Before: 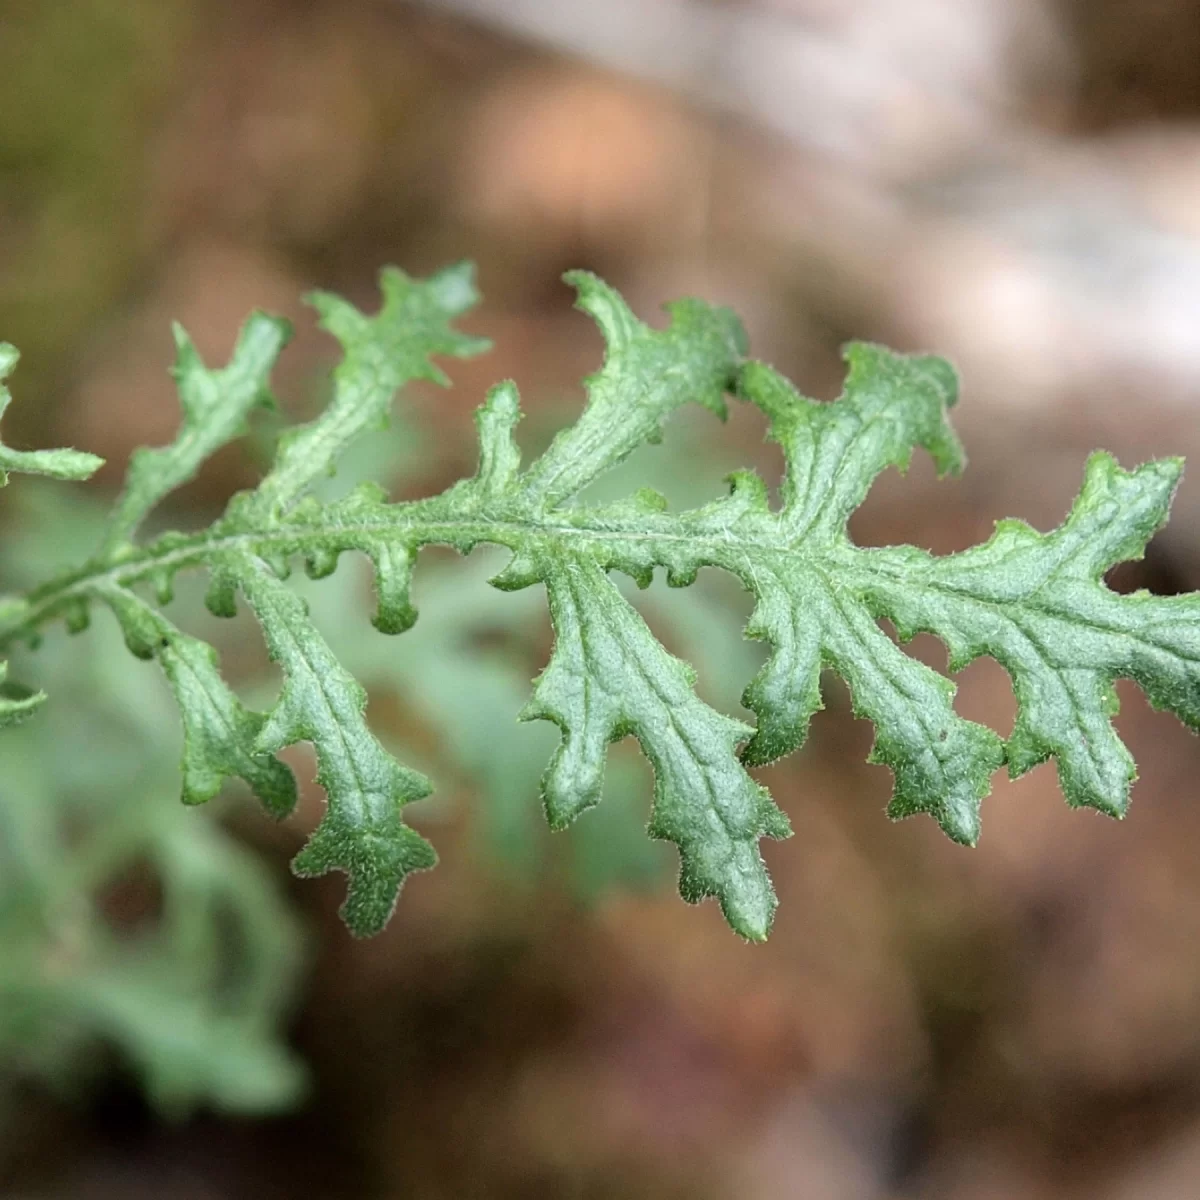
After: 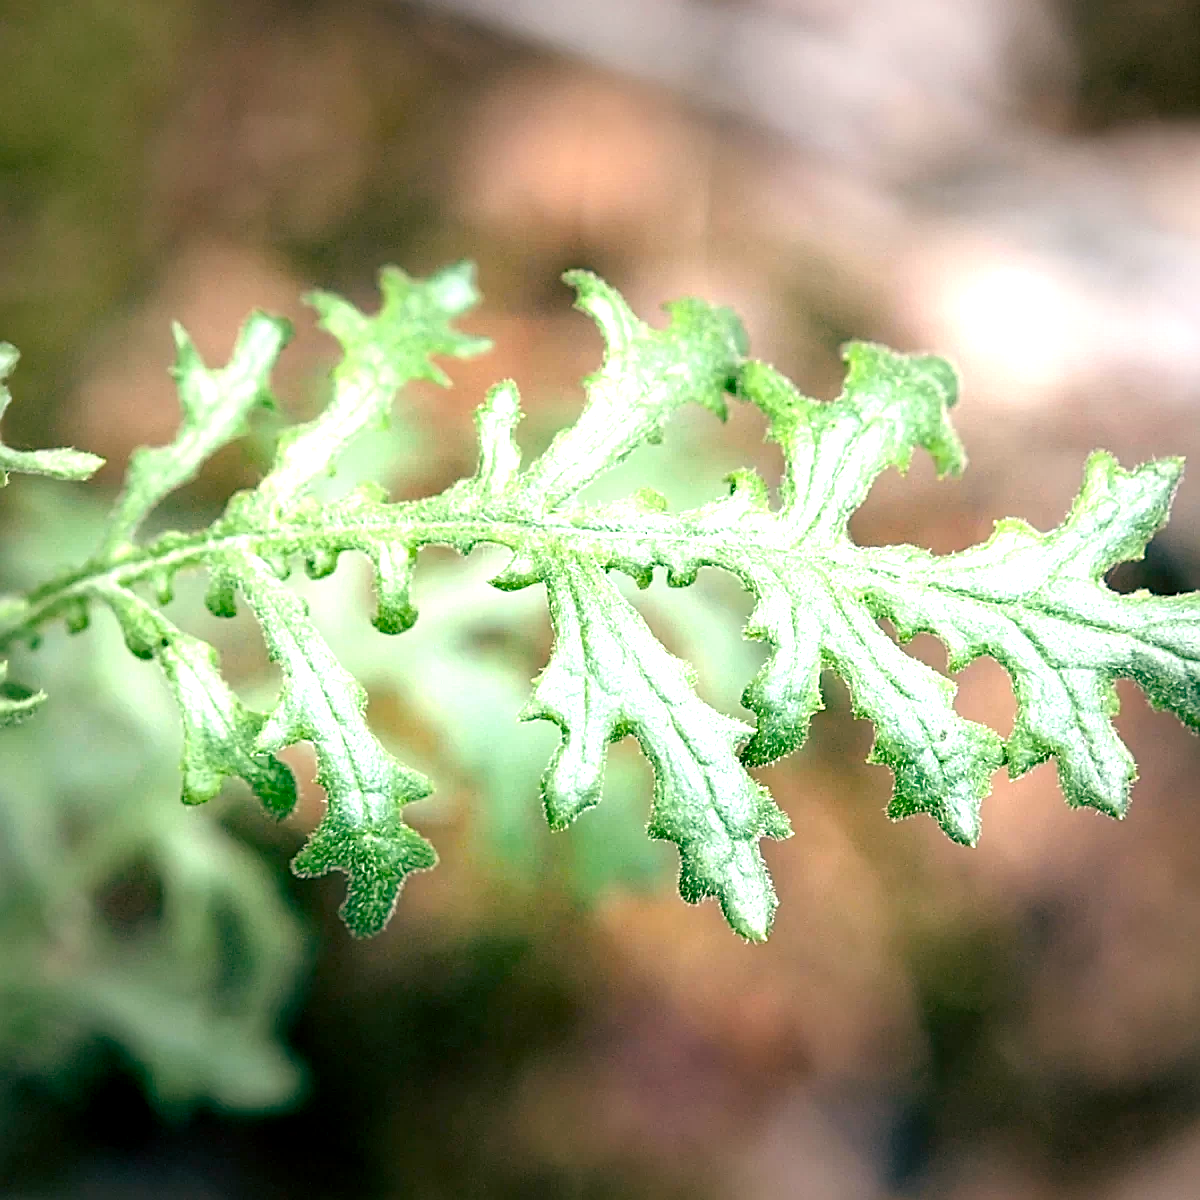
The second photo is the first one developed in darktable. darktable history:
color balance rgb: shadows lift › luminance -28.76%, shadows lift › chroma 10%, shadows lift › hue 230°, power › chroma 0.5%, power › hue 215°, highlights gain › luminance 7.14%, highlights gain › chroma 1%, highlights gain › hue 50°, global offset › luminance -0.29%, global offset › hue 260°, perceptual saturation grading › global saturation 20%, perceptual saturation grading › highlights -13.92%, perceptual saturation grading › shadows 50%
sharpen: on, module defaults
exposure: black level correction 0, exposure 1.2 EV, compensate highlight preservation false
local contrast: highlights 61%, shadows 106%, detail 107%, midtone range 0.529
vignetting: fall-off start 70.97%, brightness -0.584, saturation -0.118, width/height ratio 1.333
